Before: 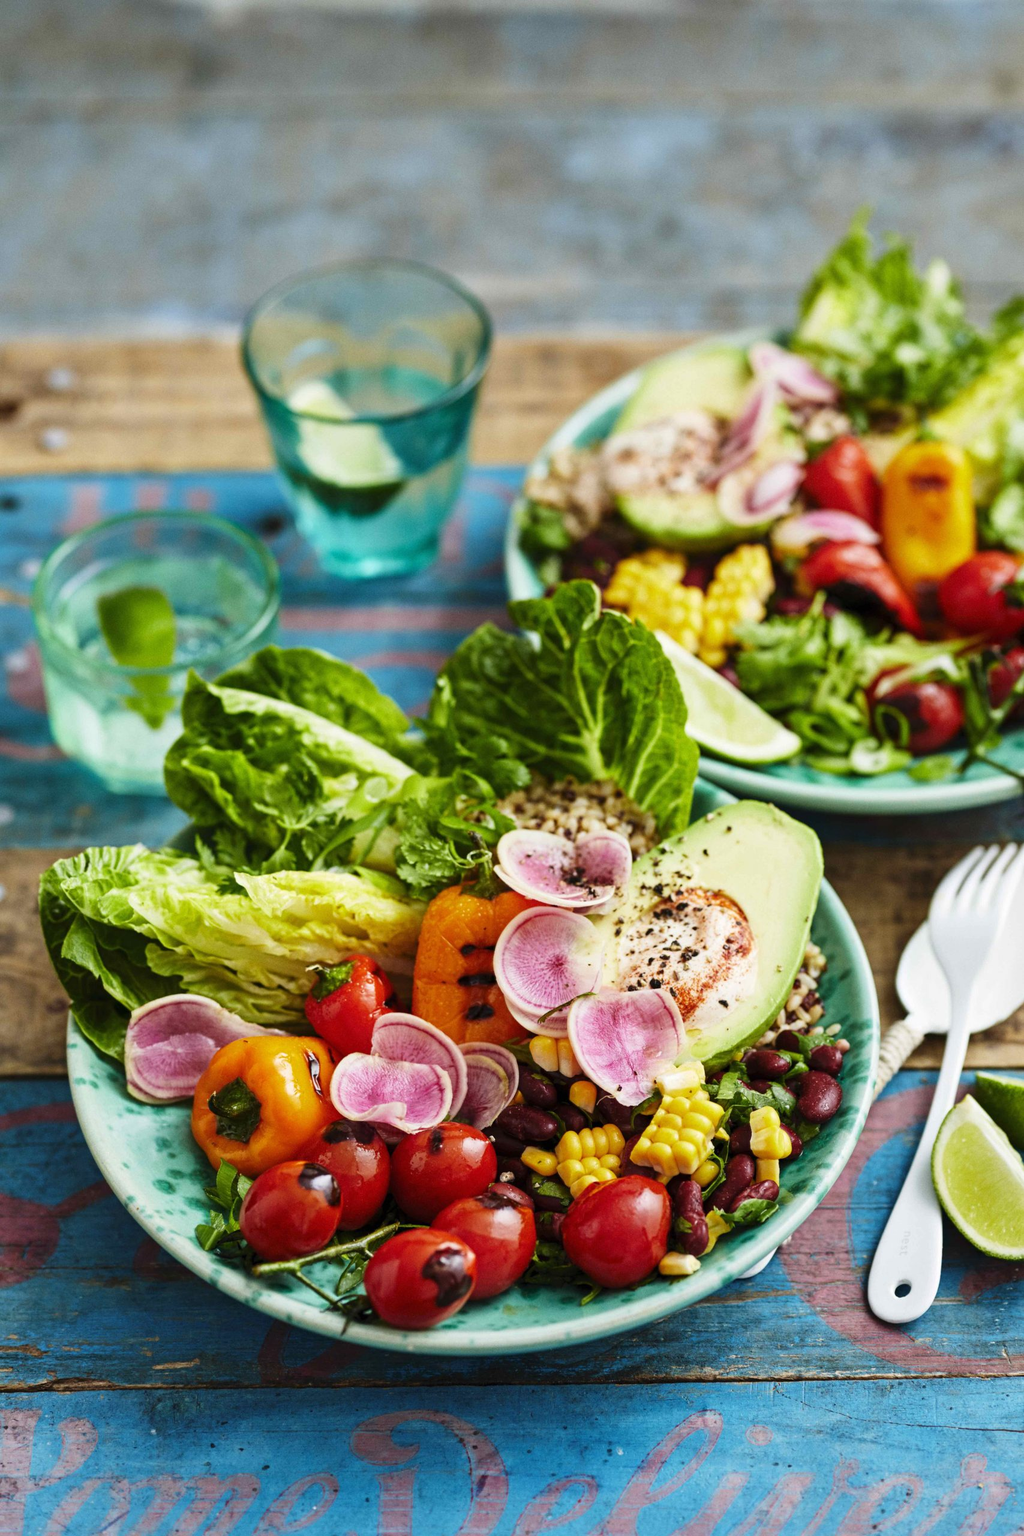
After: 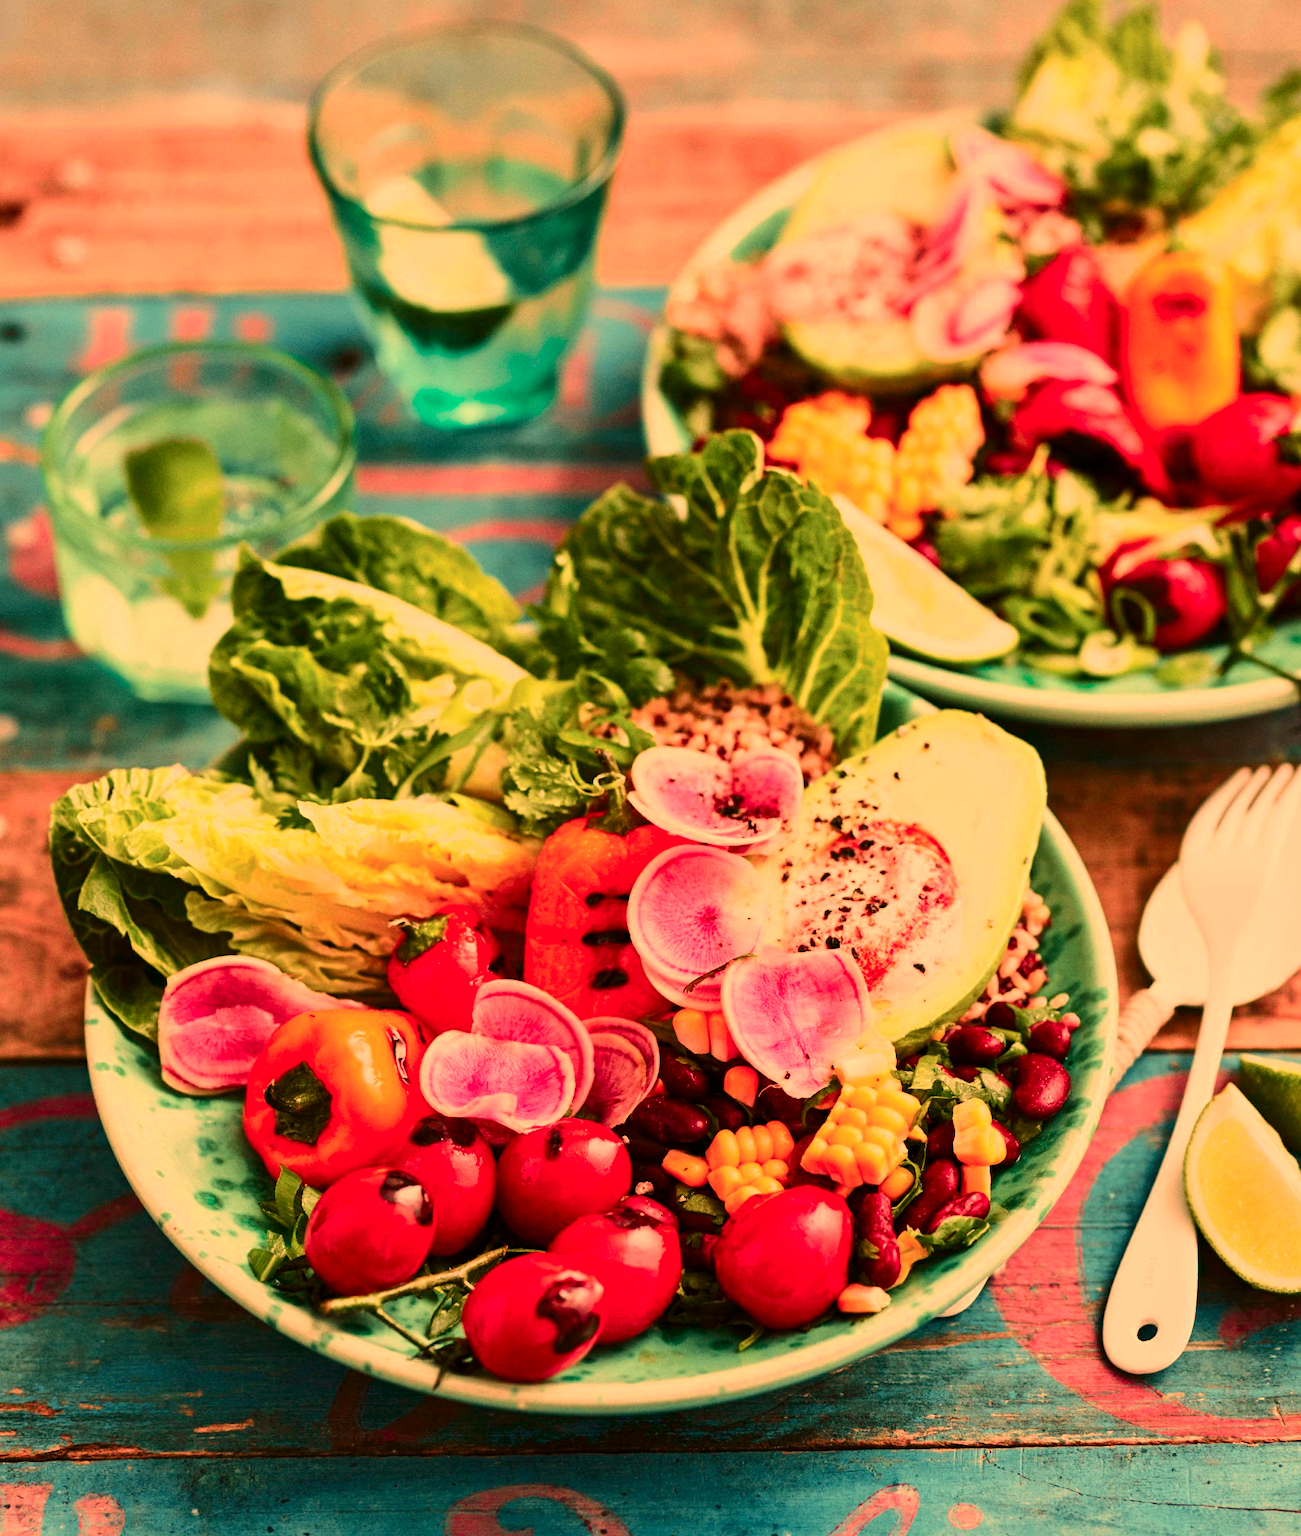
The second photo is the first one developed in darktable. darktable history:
crop and rotate: top 15.774%, bottom 5.506%
white balance: red 1.467, blue 0.684
tone curve: curves: ch0 [(0, 0) (0.068, 0.031) (0.175, 0.132) (0.337, 0.304) (0.498, 0.511) (0.748, 0.762) (0.993, 0.954)]; ch1 [(0, 0) (0.294, 0.184) (0.359, 0.34) (0.362, 0.35) (0.43, 0.41) (0.476, 0.457) (0.499, 0.5) (0.529, 0.523) (0.677, 0.762) (1, 1)]; ch2 [(0, 0) (0.431, 0.419) (0.495, 0.502) (0.524, 0.534) (0.557, 0.56) (0.634, 0.654) (0.728, 0.722) (1, 1)], color space Lab, independent channels, preserve colors none
